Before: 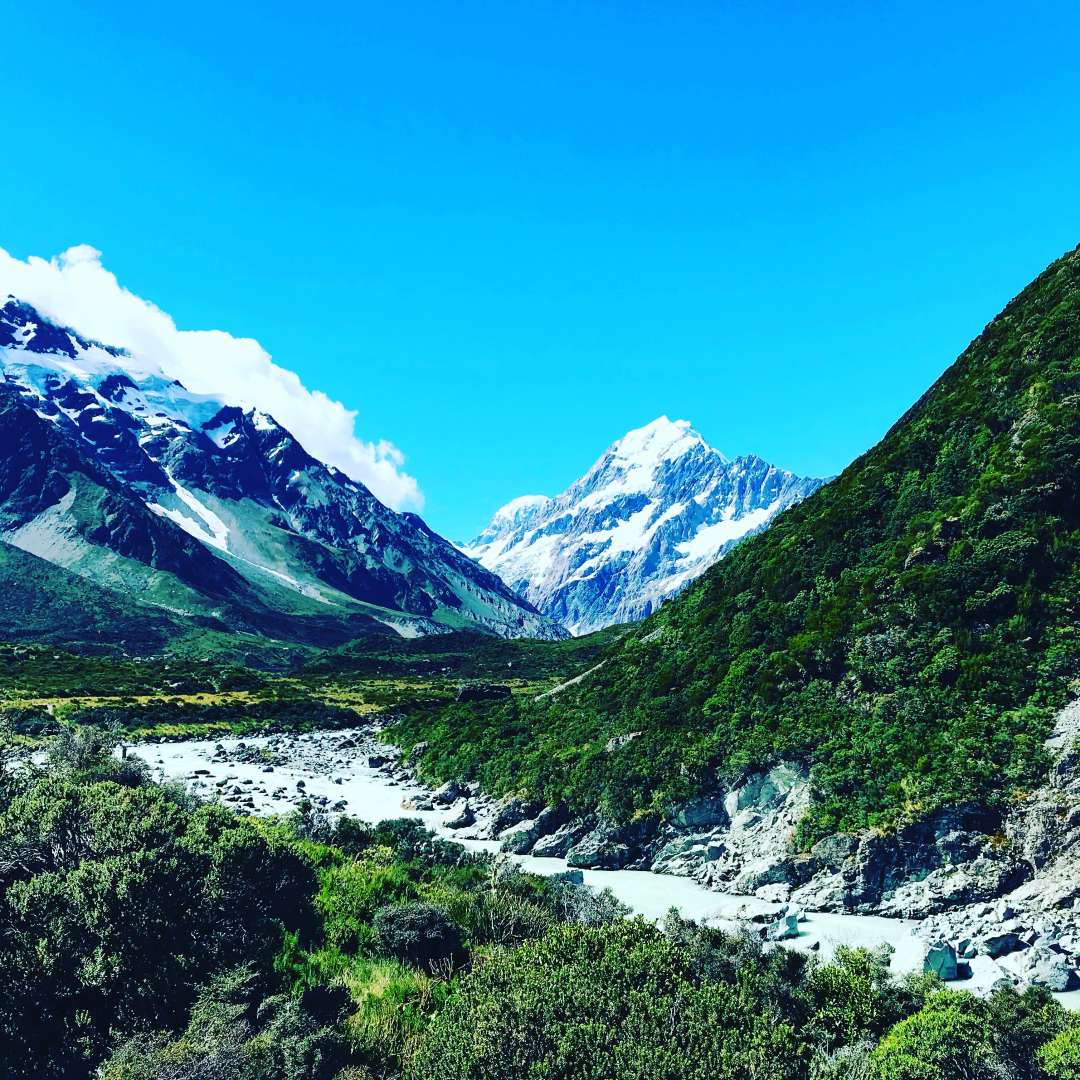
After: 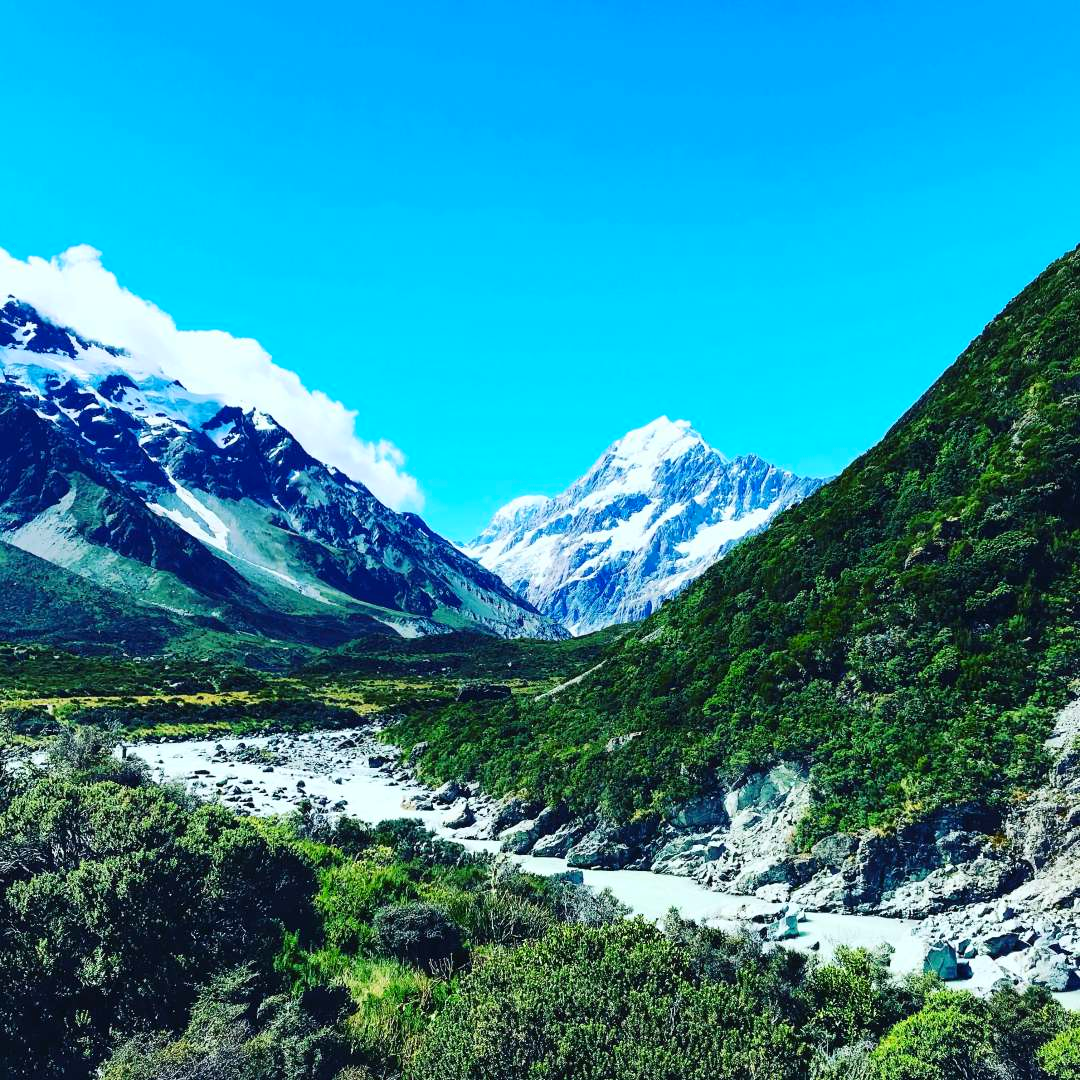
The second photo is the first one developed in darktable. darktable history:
contrast brightness saturation: contrast 0.103, brightness 0.038, saturation 0.09
